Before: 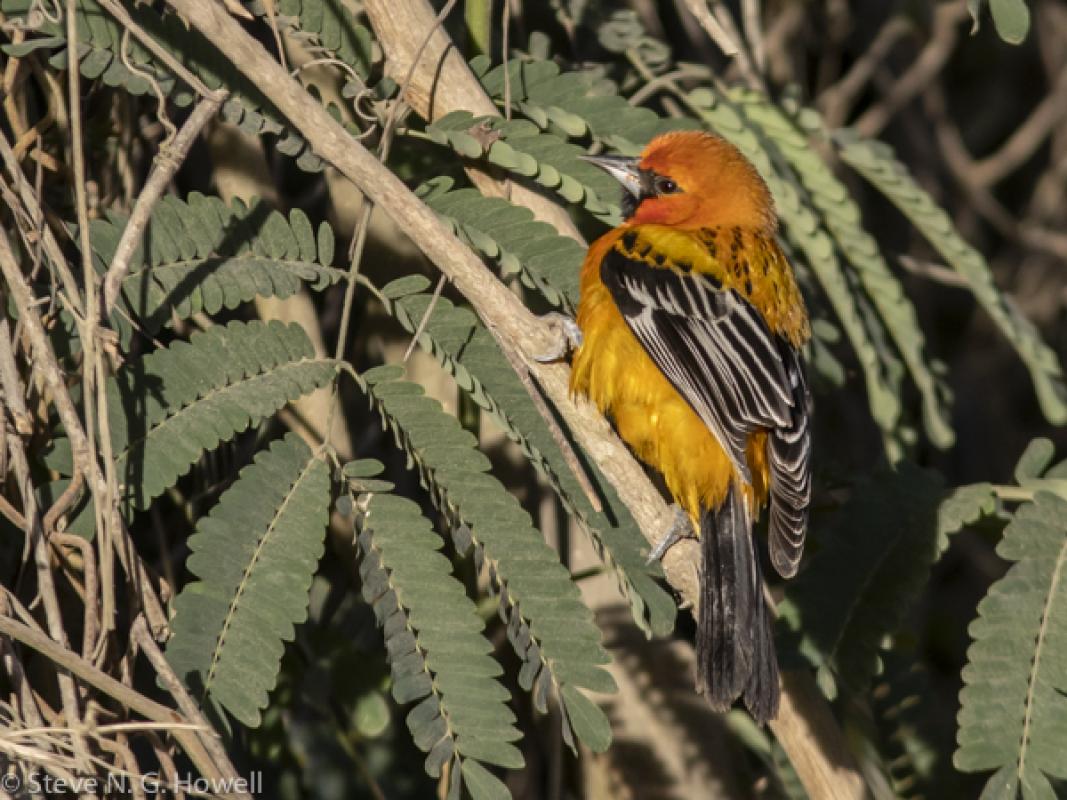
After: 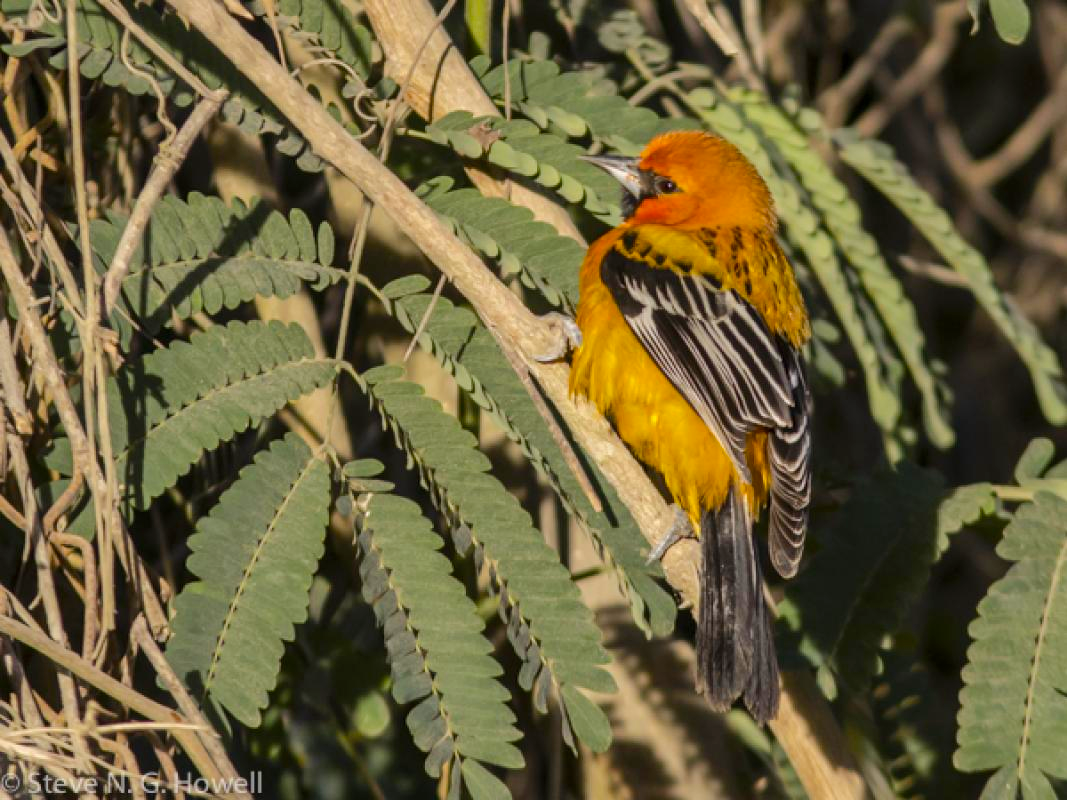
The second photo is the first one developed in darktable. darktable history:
color balance rgb: perceptual saturation grading › global saturation 25%, perceptual brilliance grading › mid-tones 10%, perceptual brilliance grading › shadows 15%, global vibrance 20%
